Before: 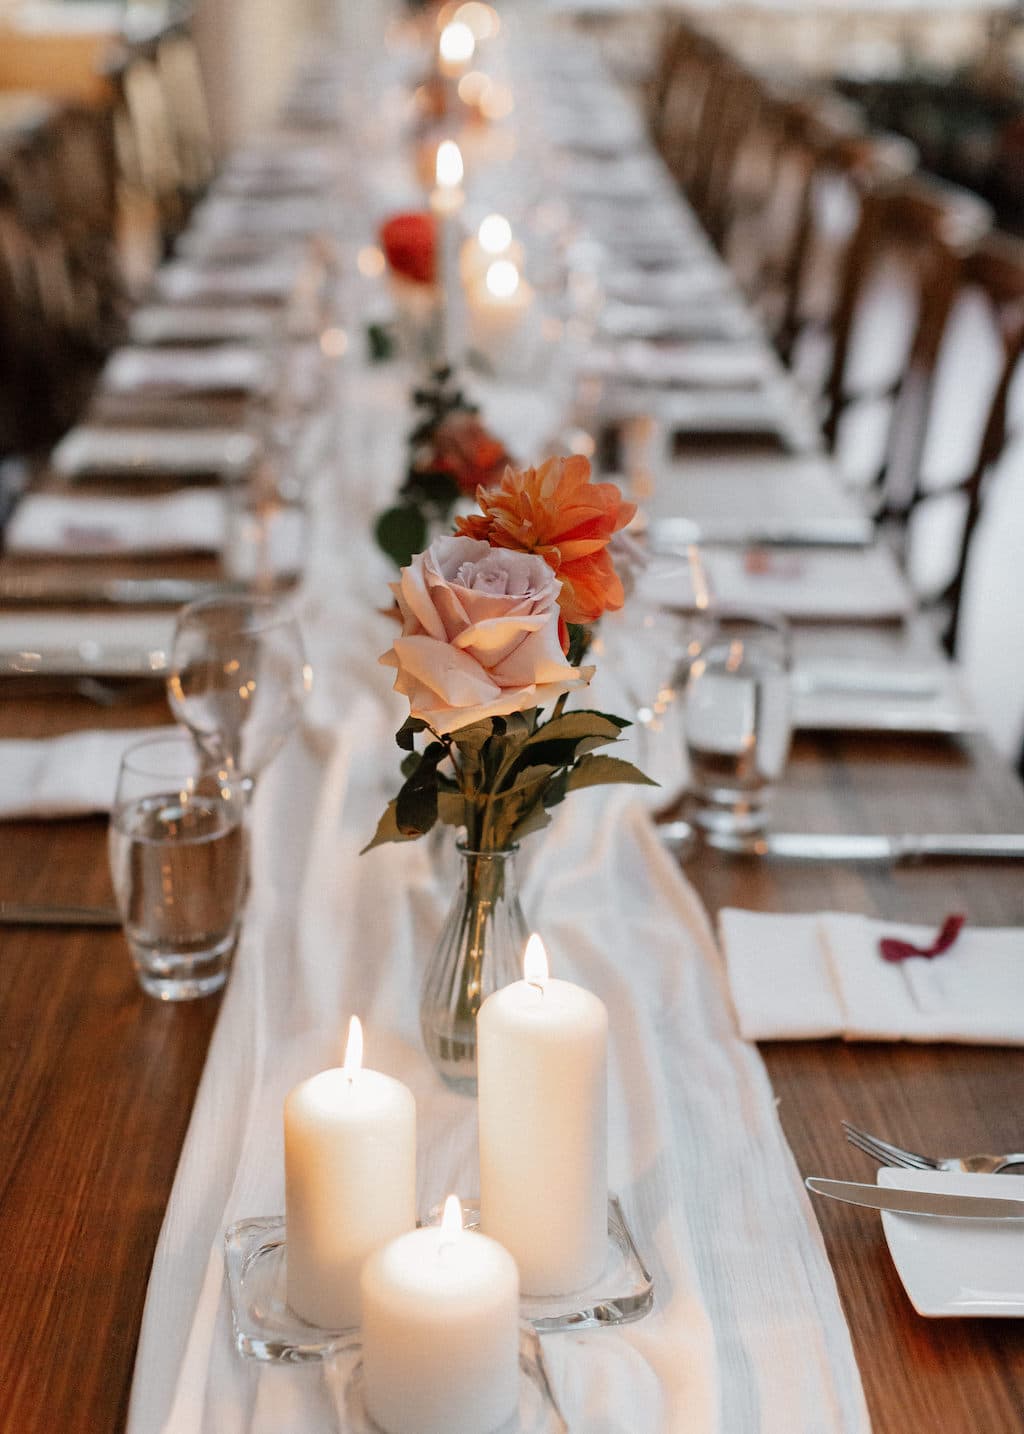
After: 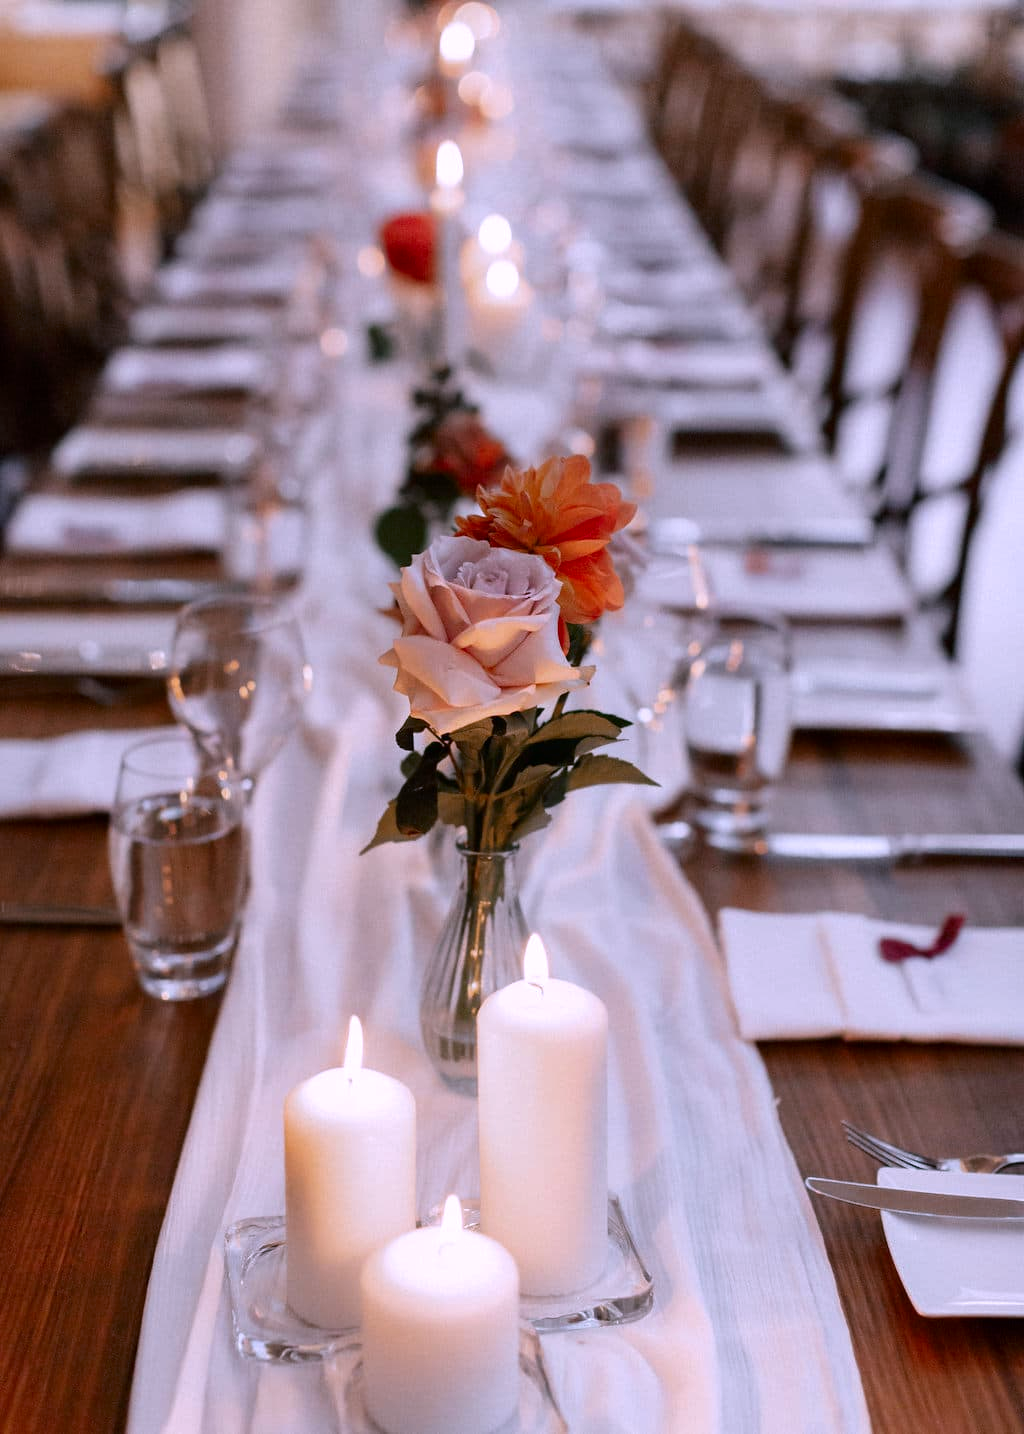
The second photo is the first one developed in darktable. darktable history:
contrast brightness saturation: brightness -0.09
white balance: red 1.042, blue 1.17
